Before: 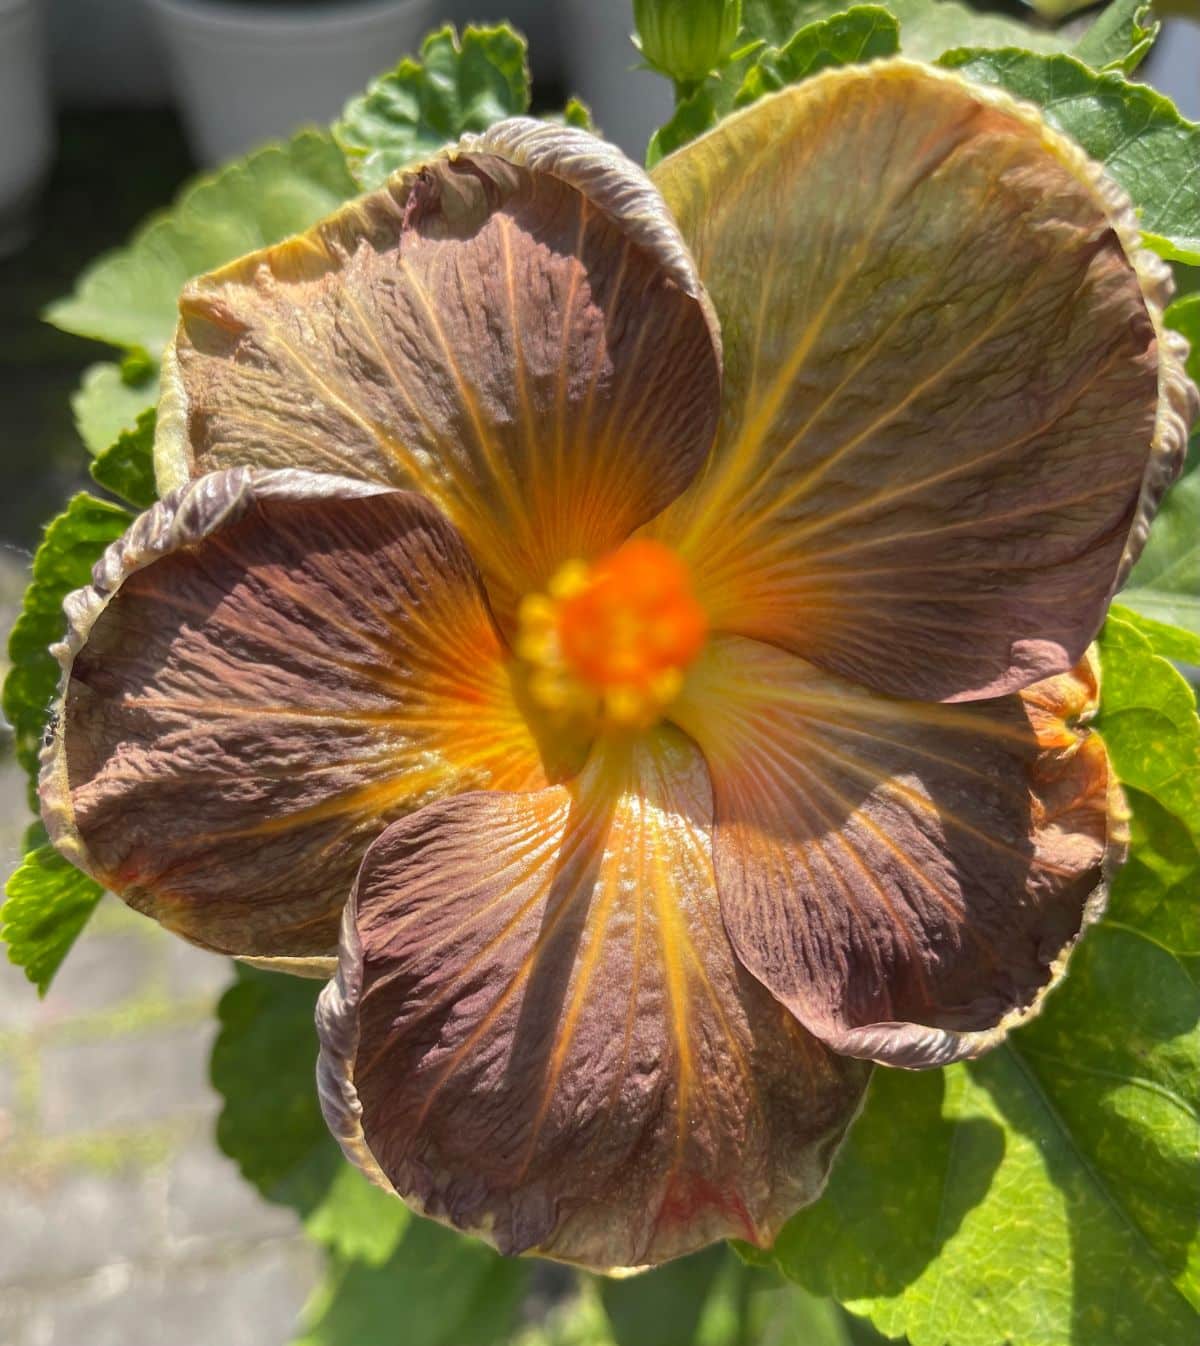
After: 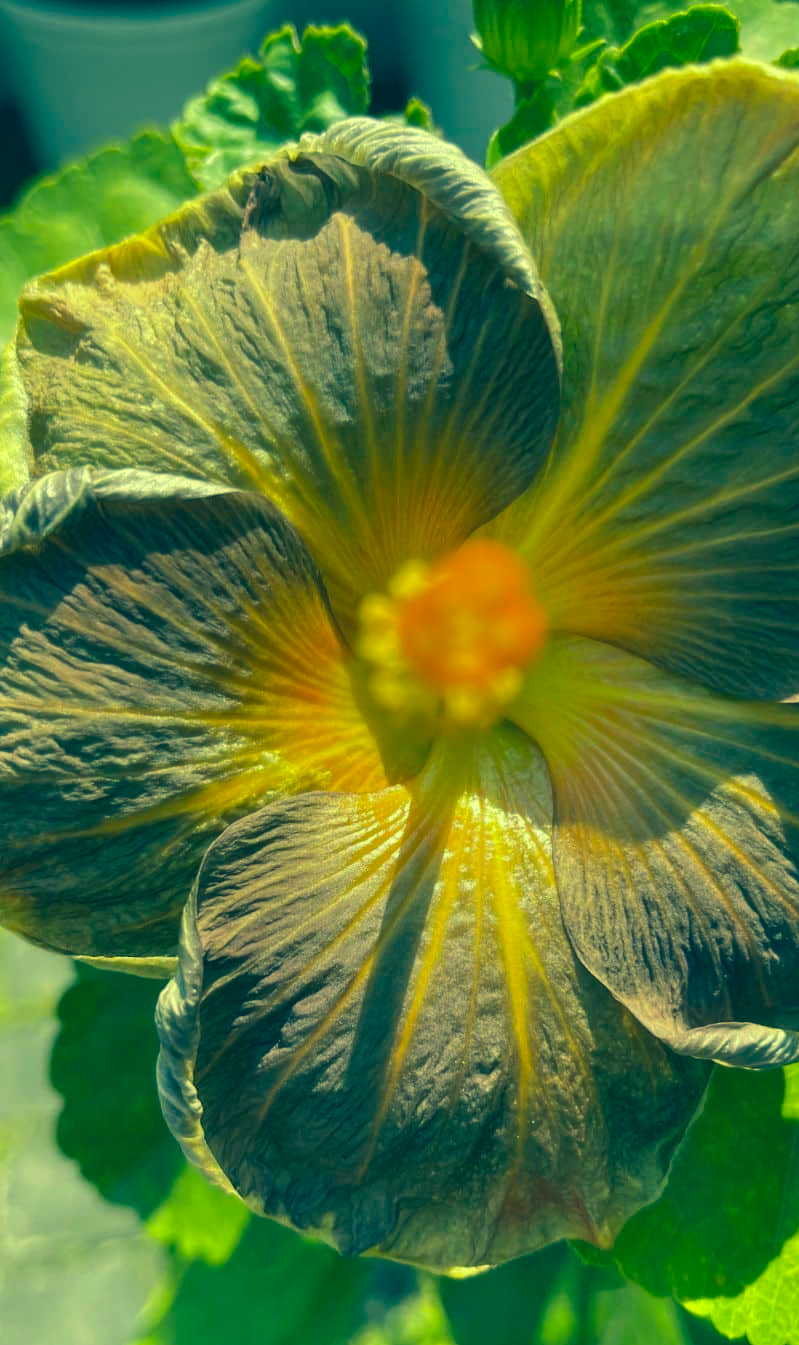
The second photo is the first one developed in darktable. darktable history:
crop and rotate: left 13.342%, right 19.991%
color correction: highlights a* -15.58, highlights b* 40, shadows a* -40, shadows b* -26.18
